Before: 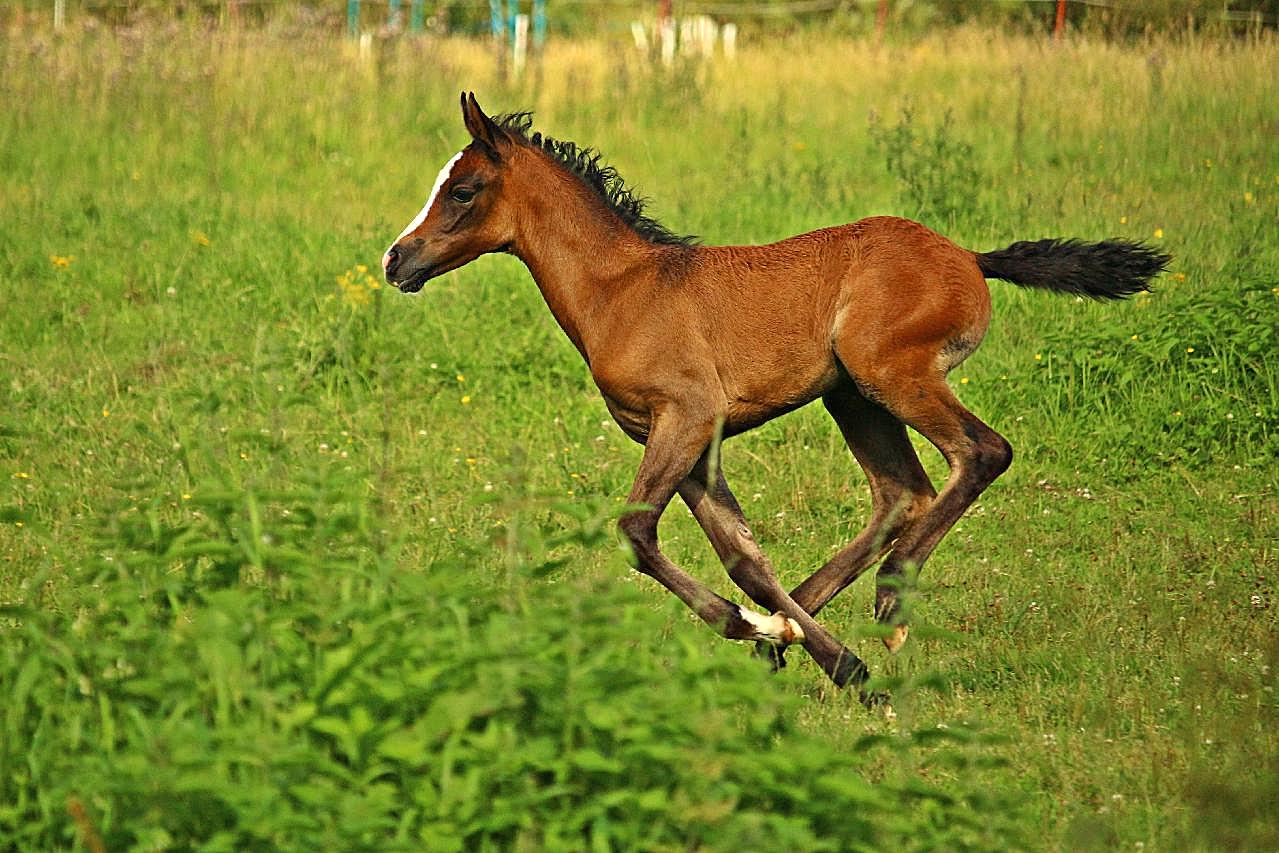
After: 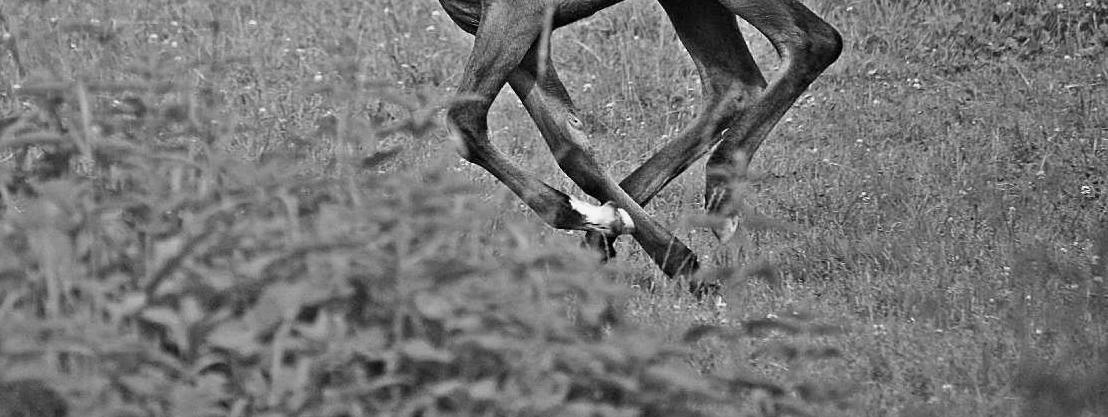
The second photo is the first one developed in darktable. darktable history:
crop and rotate: left 13.306%, top 48.129%, bottom 2.928%
monochrome: size 1
